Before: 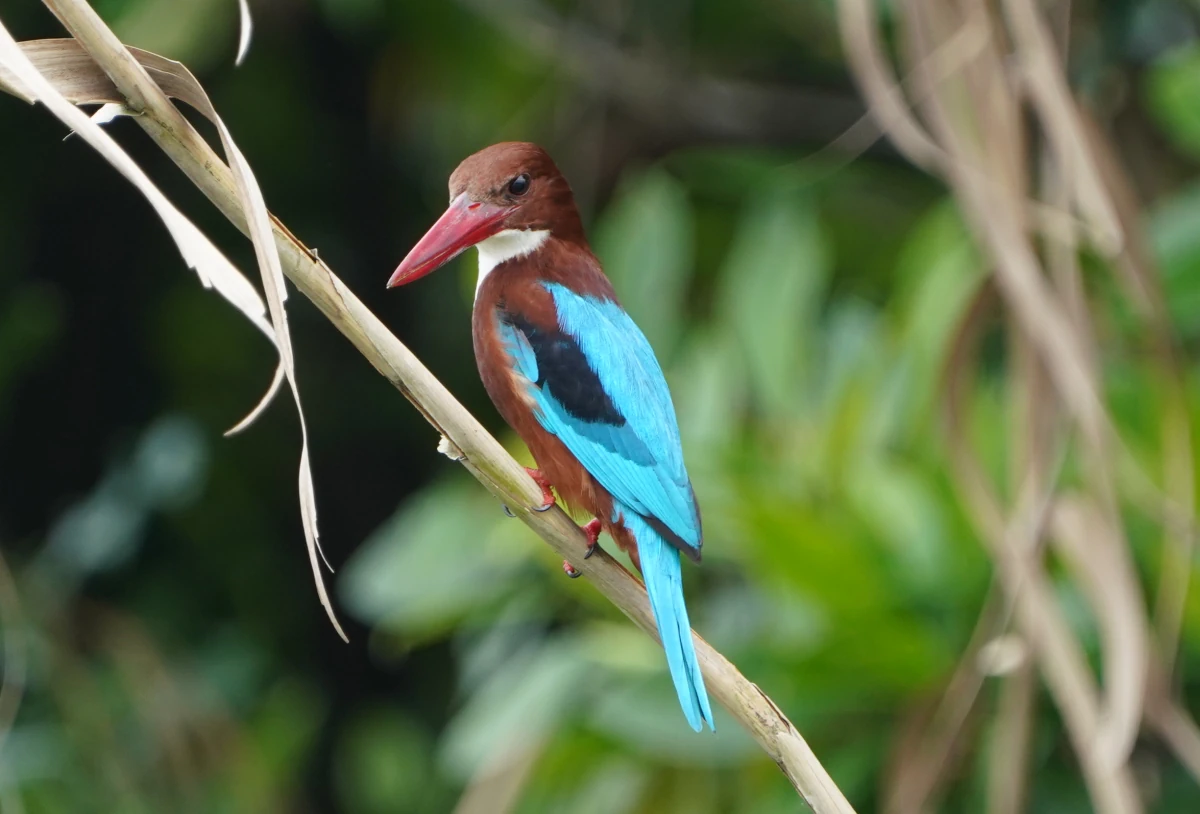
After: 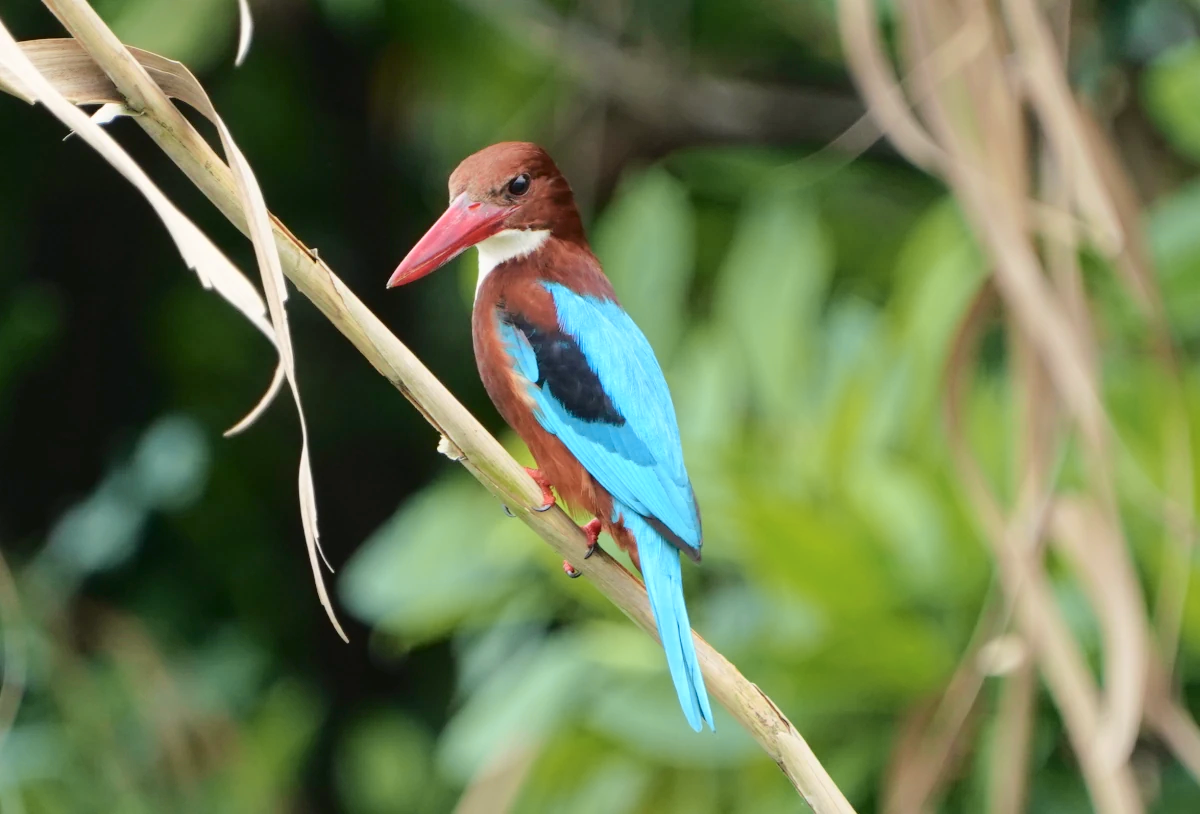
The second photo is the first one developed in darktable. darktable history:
tone curve: curves: ch0 [(0, 0.01) (0.052, 0.045) (0.136, 0.133) (0.275, 0.35) (0.43, 0.54) (0.676, 0.751) (0.89, 0.919) (1, 1)]; ch1 [(0, 0) (0.094, 0.081) (0.285, 0.299) (0.385, 0.403) (0.447, 0.429) (0.495, 0.496) (0.544, 0.552) (0.589, 0.612) (0.722, 0.728) (1, 1)]; ch2 [(0, 0) (0.257, 0.217) (0.43, 0.421) (0.498, 0.507) (0.531, 0.544) (0.56, 0.579) (0.625, 0.642) (1, 1)], color space Lab, independent channels, preserve colors none
